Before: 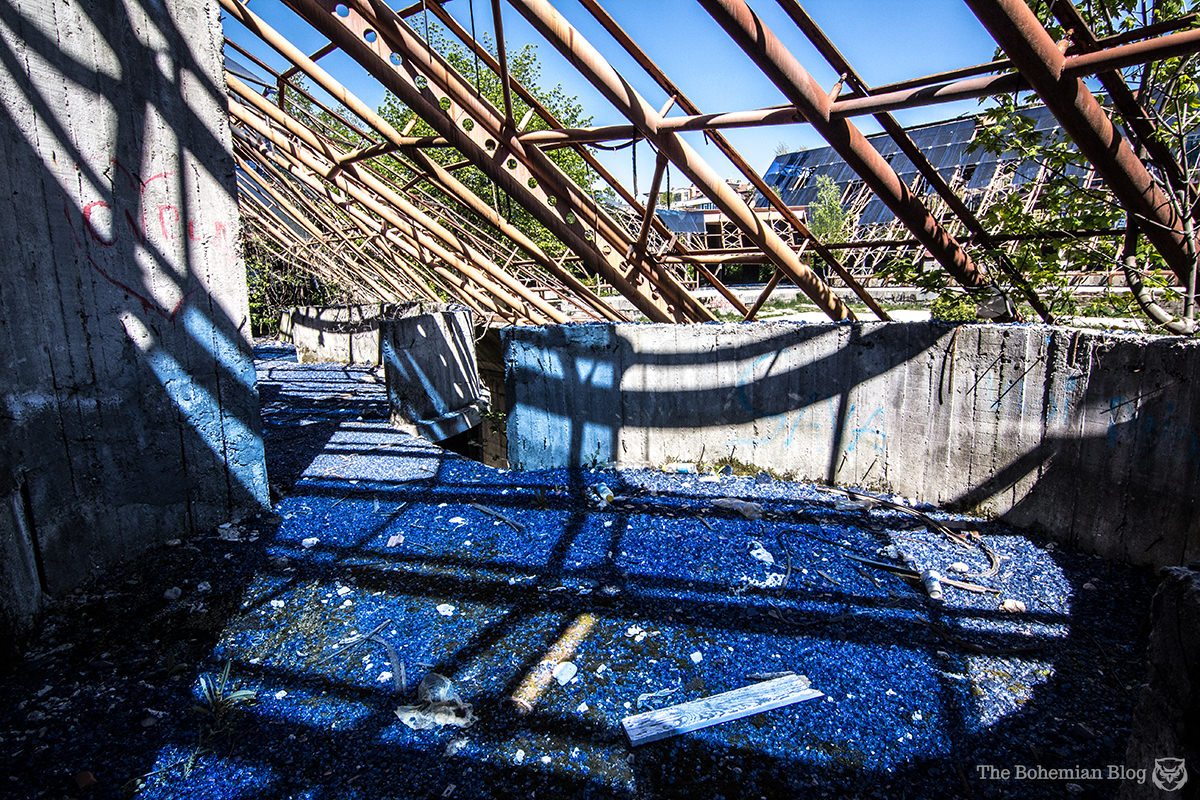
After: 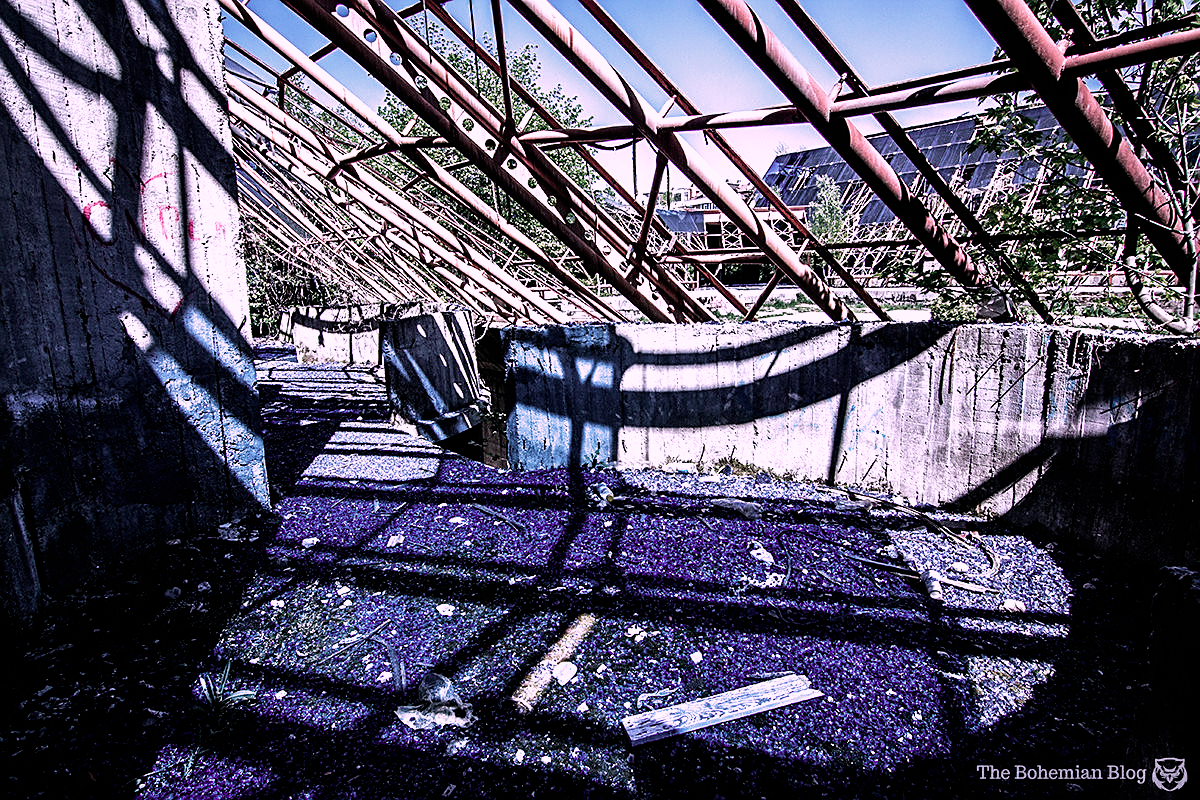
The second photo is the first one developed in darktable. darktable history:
color calibration: x 0.37, y 0.377, temperature 4289.93 K
color correction: highlights a* 15.46, highlights b* -20.56
color contrast: blue-yellow contrast 0.62
sharpen: on, module defaults
filmic rgb: black relative exposure -8.2 EV, white relative exposure 2.2 EV, threshold 3 EV, hardness 7.11, latitude 75%, contrast 1.325, highlights saturation mix -2%, shadows ↔ highlights balance 30%, preserve chrominance no, color science v5 (2021), contrast in shadows safe, contrast in highlights safe, enable highlight reconstruction true
